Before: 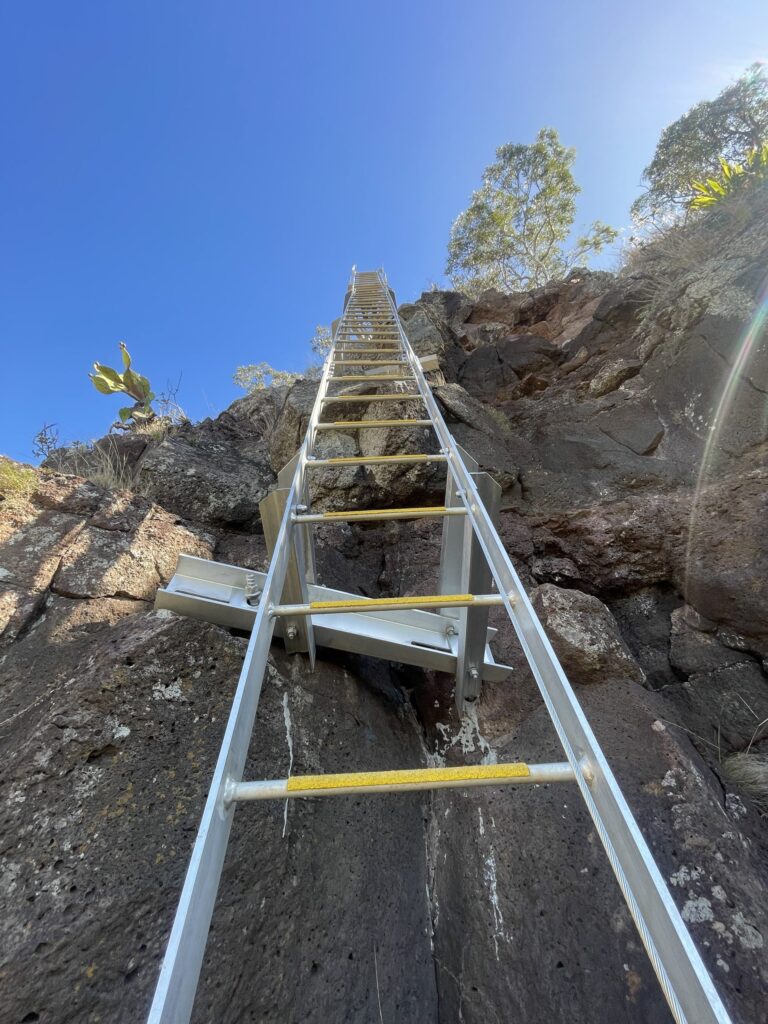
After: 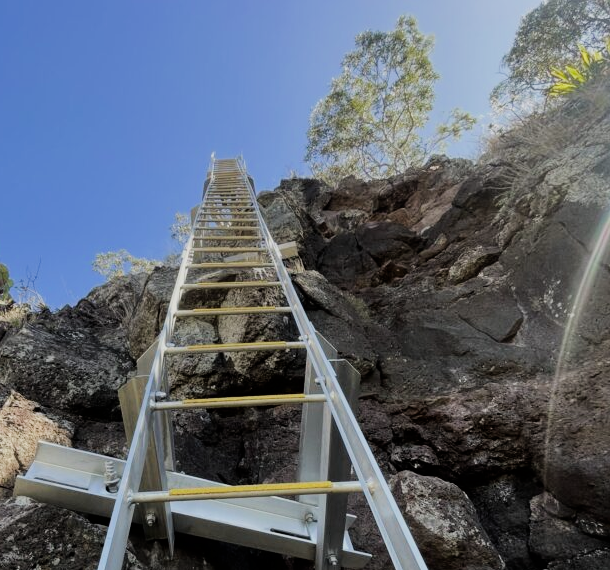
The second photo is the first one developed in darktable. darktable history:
crop: left 18.38%, top 11.092%, right 2.134%, bottom 33.217%
exposure: exposure -0.242 EV, compensate highlight preservation false
tone equalizer: -8 EV -0.417 EV, -7 EV -0.389 EV, -6 EV -0.333 EV, -5 EV -0.222 EV, -3 EV 0.222 EV, -2 EV 0.333 EV, -1 EV 0.389 EV, +0 EV 0.417 EV, edges refinement/feathering 500, mask exposure compensation -1.57 EV, preserve details no
filmic rgb: black relative exposure -7.65 EV, white relative exposure 4.56 EV, hardness 3.61, contrast 1.05
